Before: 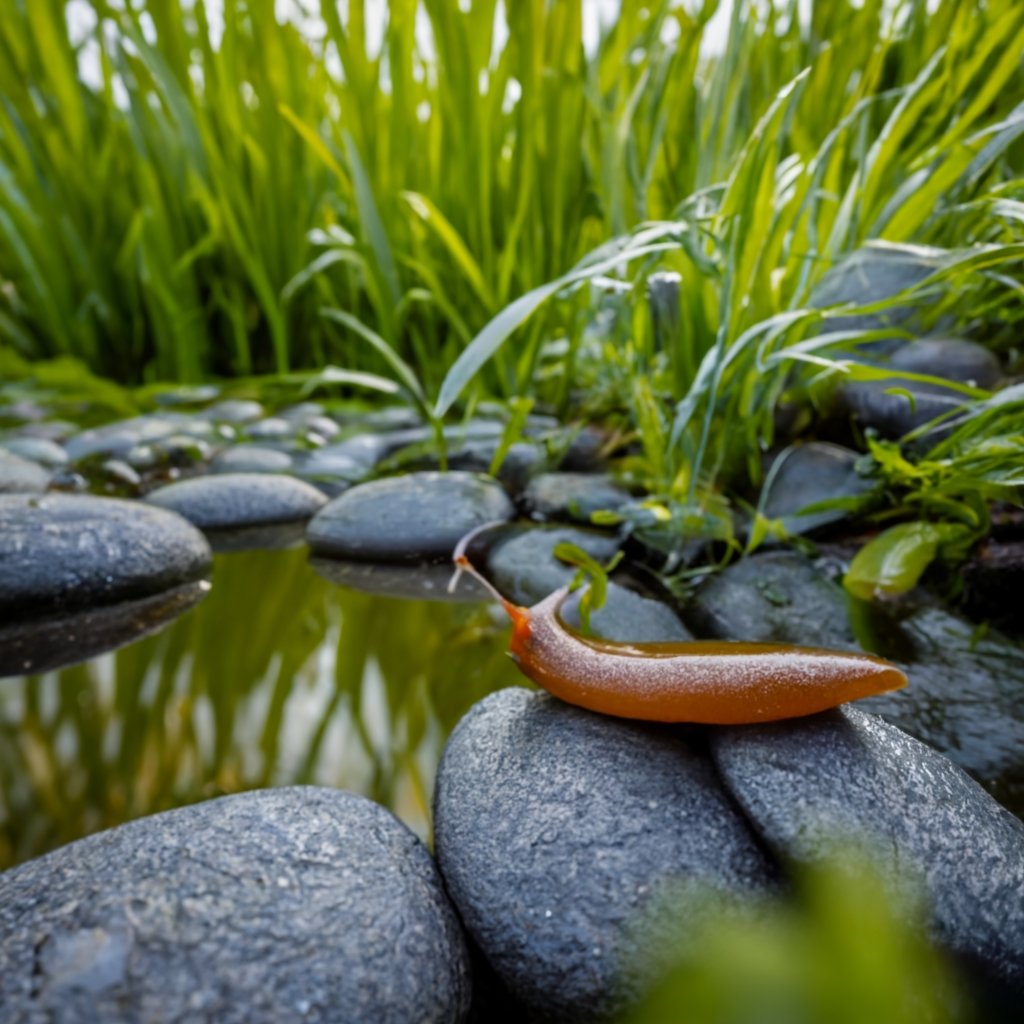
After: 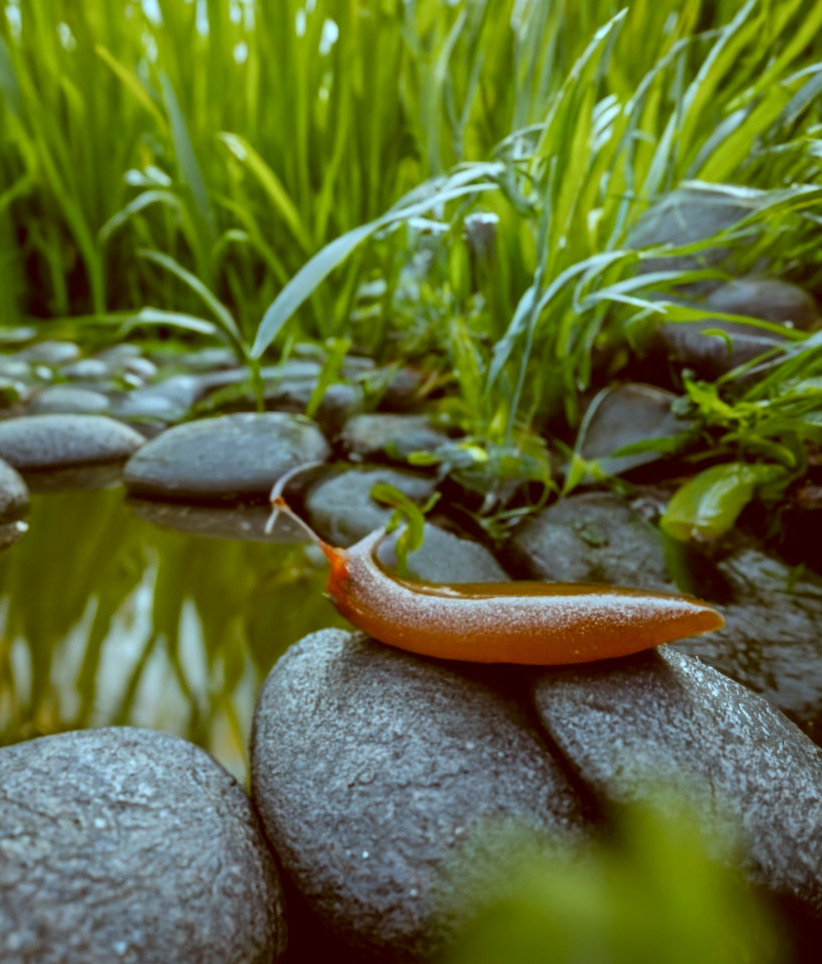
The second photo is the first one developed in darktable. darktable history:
crop and rotate: left 17.959%, top 5.771%, right 1.742%
color correction: highlights a* -14.62, highlights b* -16.22, shadows a* 10.12, shadows b* 29.4
